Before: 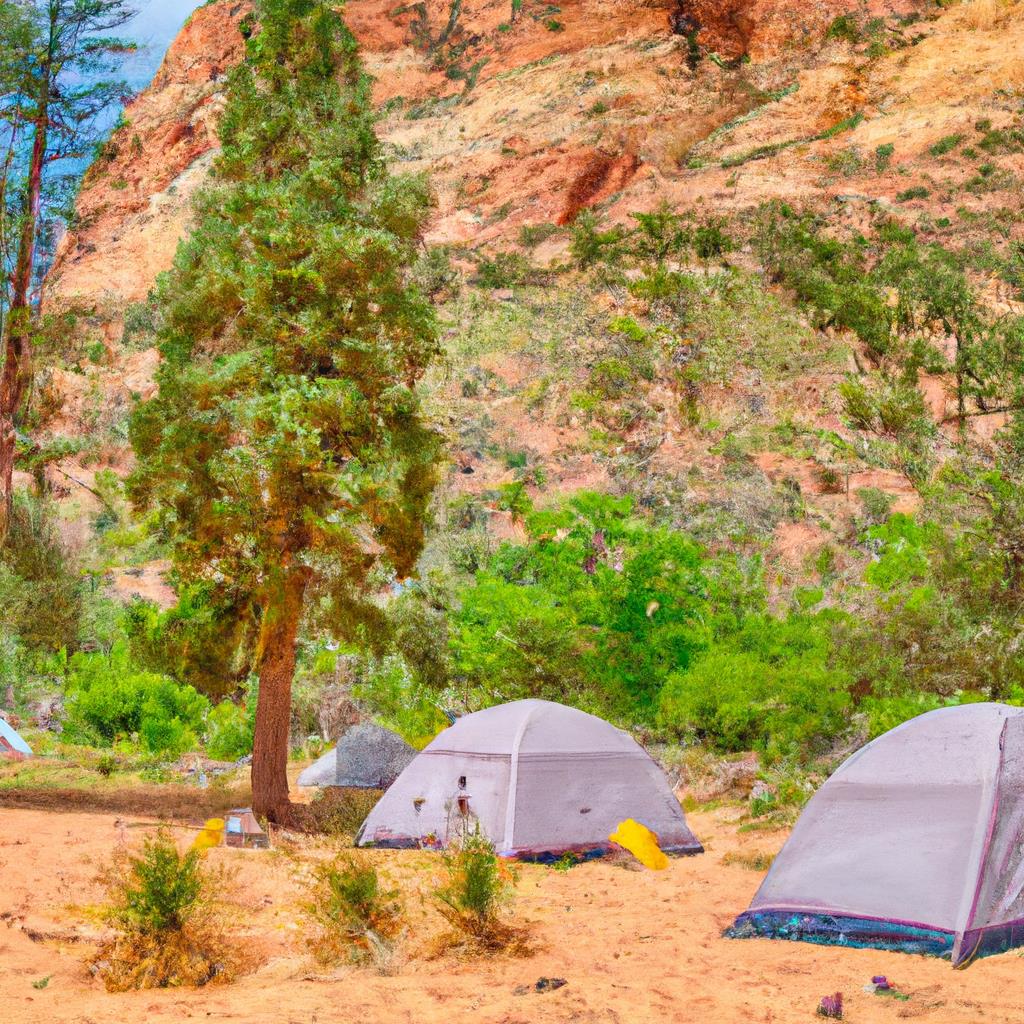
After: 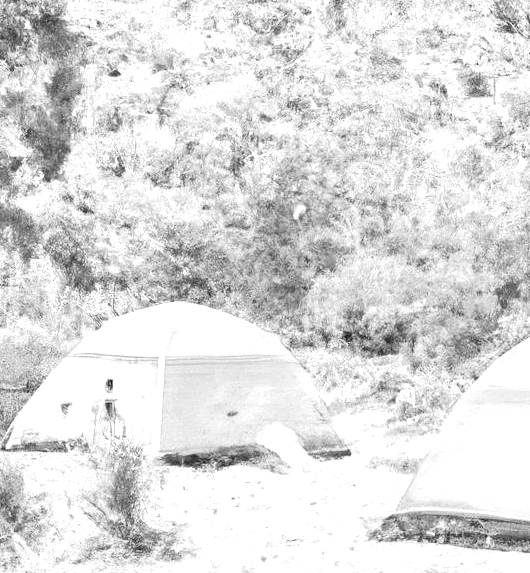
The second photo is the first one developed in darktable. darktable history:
tone curve: curves: ch0 [(0, 0.036) (0.053, 0.068) (0.211, 0.217) (0.519, 0.513) (0.847, 0.82) (0.991, 0.914)]; ch1 [(0, 0) (0.276, 0.206) (0.412, 0.353) (0.482, 0.475) (0.495, 0.5) (0.509, 0.502) (0.563, 0.57) (0.667, 0.672) (0.788, 0.809) (1, 1)]; ch2 [(0, 0) (0.438, 0.456) (0.473, 0.47) (0.503, 0.503) (0.523, 0.528) (0.562, 0.571) (0.612, 0.61) (0.679, 0.72) (1, 1)], color space Lab, independent channels, preserve colors none
crop: left 34.479%, top 38.822%, right 13.718%, bottom 5.172%
monochrome: a -35.87, b 49.73, size 1.7
white balance: red 0.925, blue 1.046
exposure: black level correction 0, exposure 1.741 EV, compensate exposure bias true, compensate highlight preservation false
